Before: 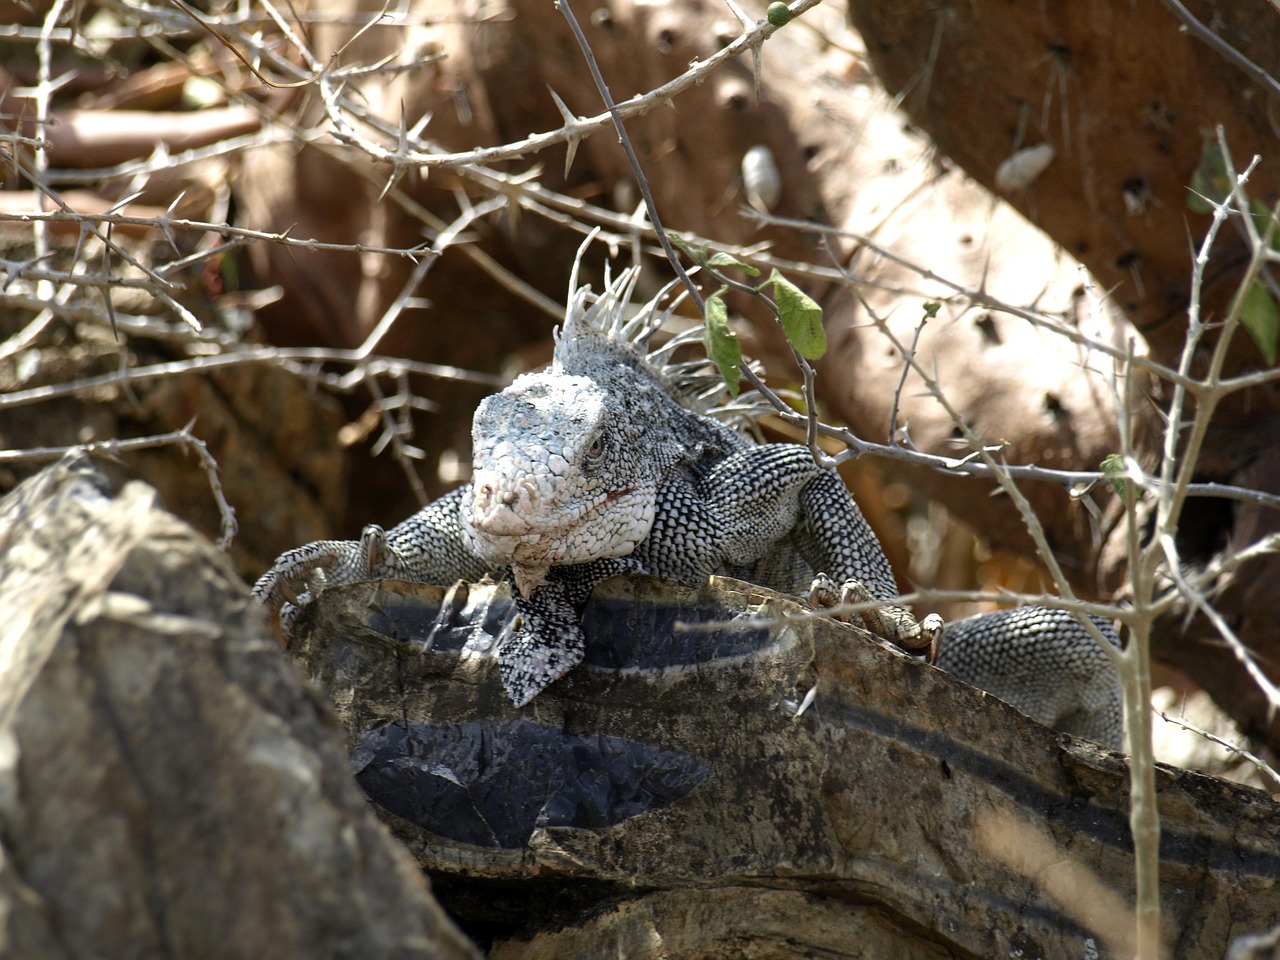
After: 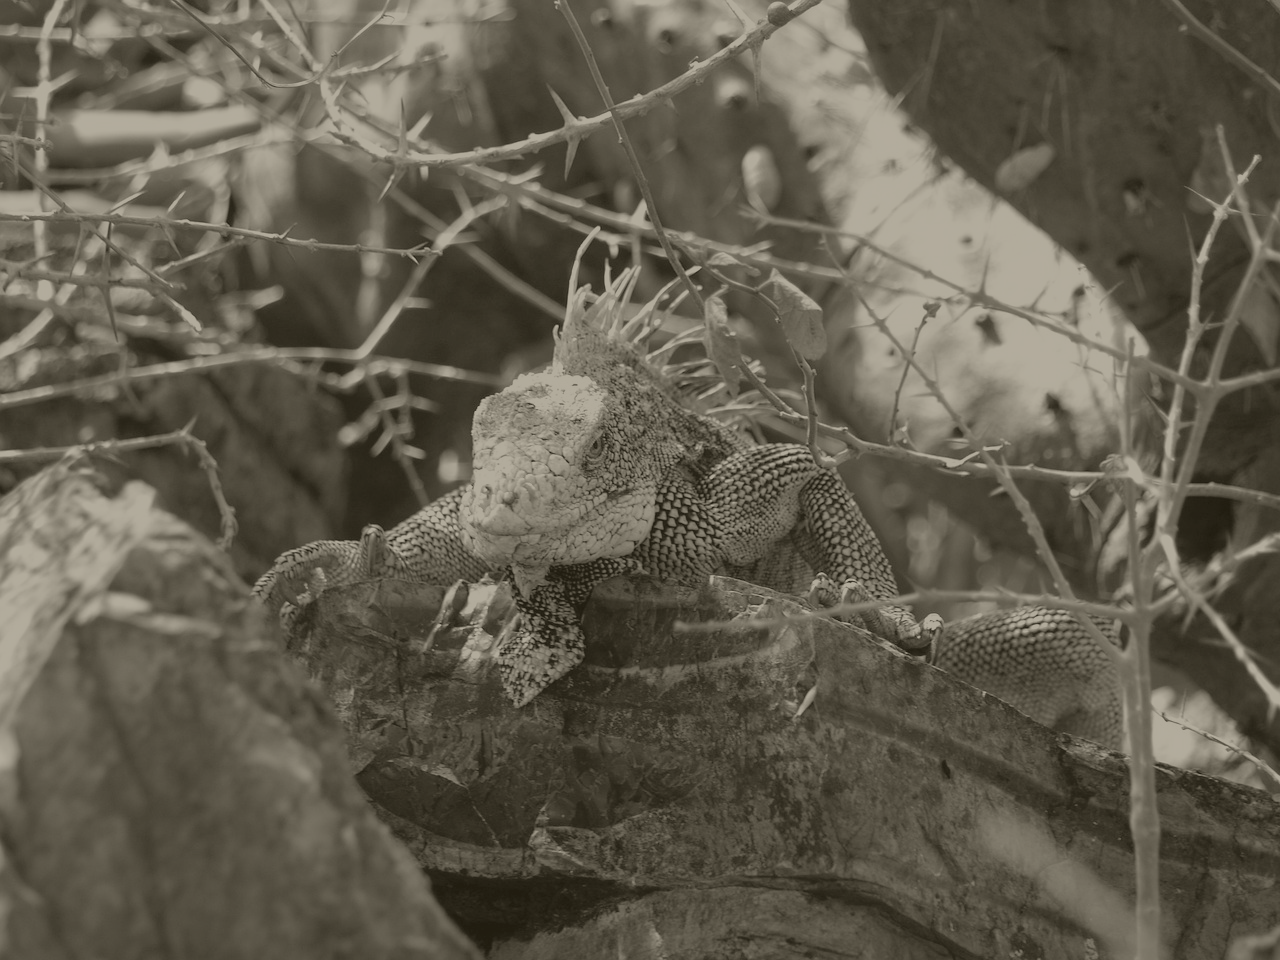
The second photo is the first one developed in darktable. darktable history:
contrast brightness saturation: brightness 0.18, saturation -0.5
colorize: hue 41.44°, saturation 22%, source mix 60%, lightness 10.61%
